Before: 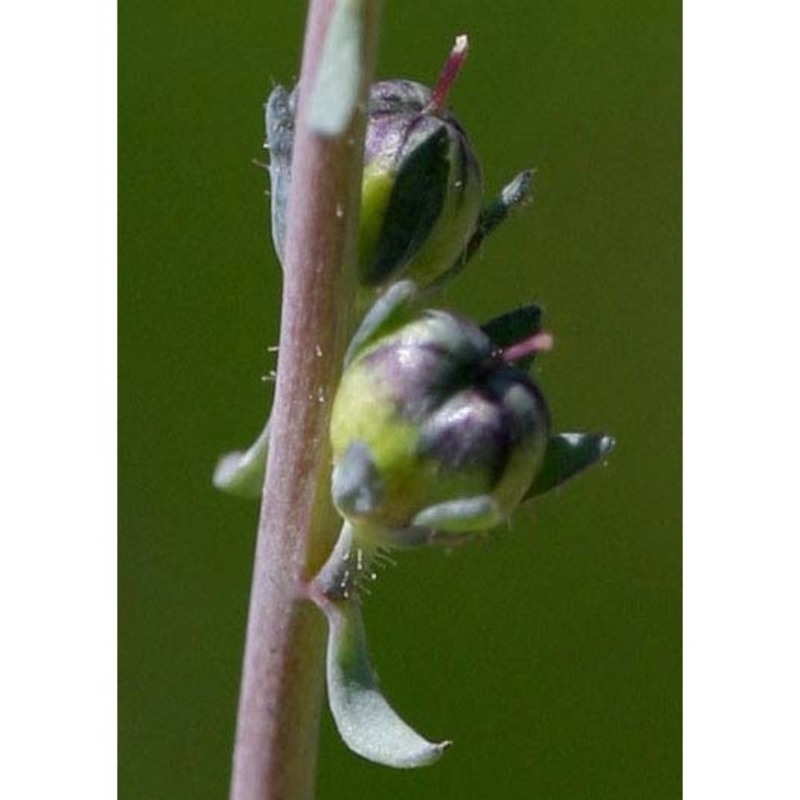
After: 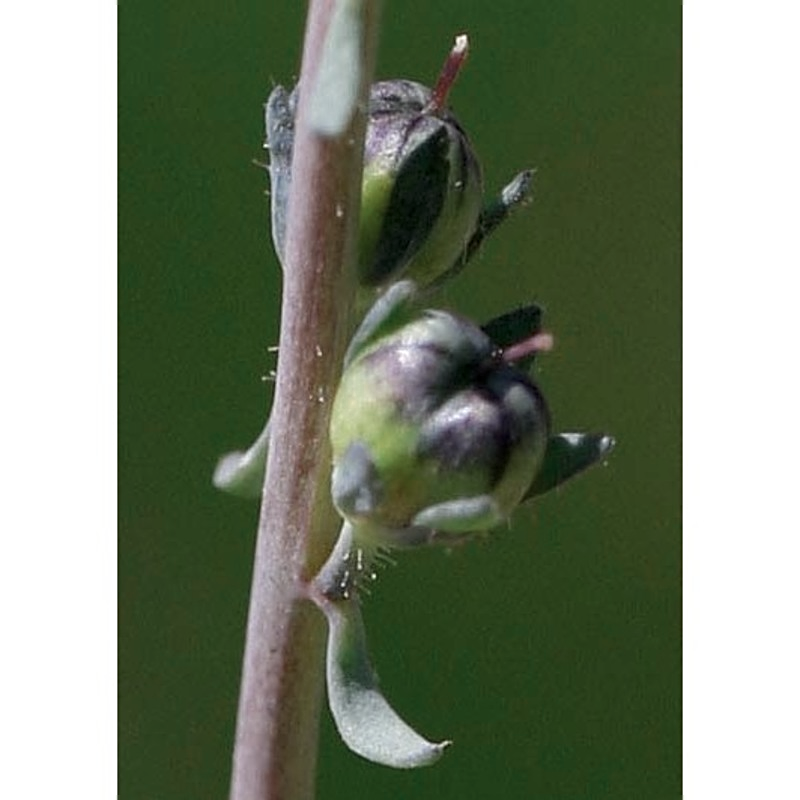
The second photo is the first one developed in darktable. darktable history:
color zones: curves: ch0 [(0, 0.5) (0.125, 0.4) (0.25, 0.5) (0.375, 0.4) (0.5, 0.4) (0.625, 0.35) (0.75, 0.35) (0.875, 0.5)]; ch1 [(0, 0.35) (0.125, 0.45) (0.25, 0.35) (0.375, 0.35) (0.5, 0.35) (0.625, 0.35) (0.75, 0.45) (0.875, 0.35)]; ch2 [(0, 0.6) (0.125, 0.5) (0.25, 0.5) (0.375, 0.6) (0.5, 0.6) (0.625, 0.5) (0.75, 0.5) (0.875, 0.5)]
local contrast: mode bilateral grid, contrast 100, coarseness 100, detail 108%, midtone range 0.2
sharpen: on, module defaults
